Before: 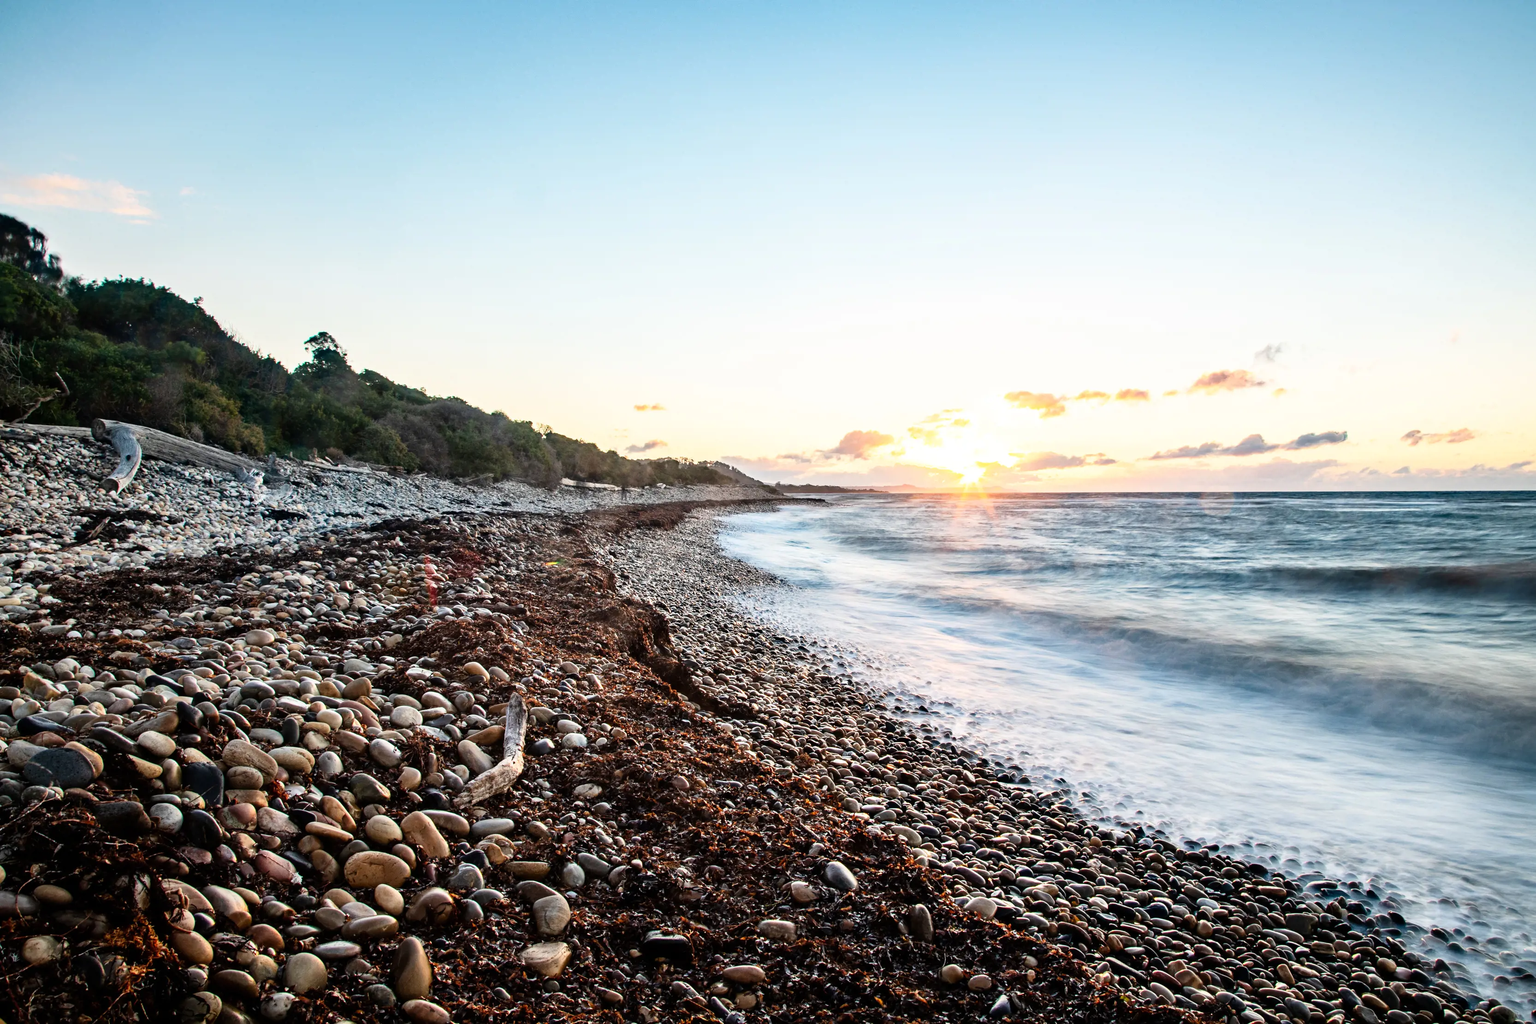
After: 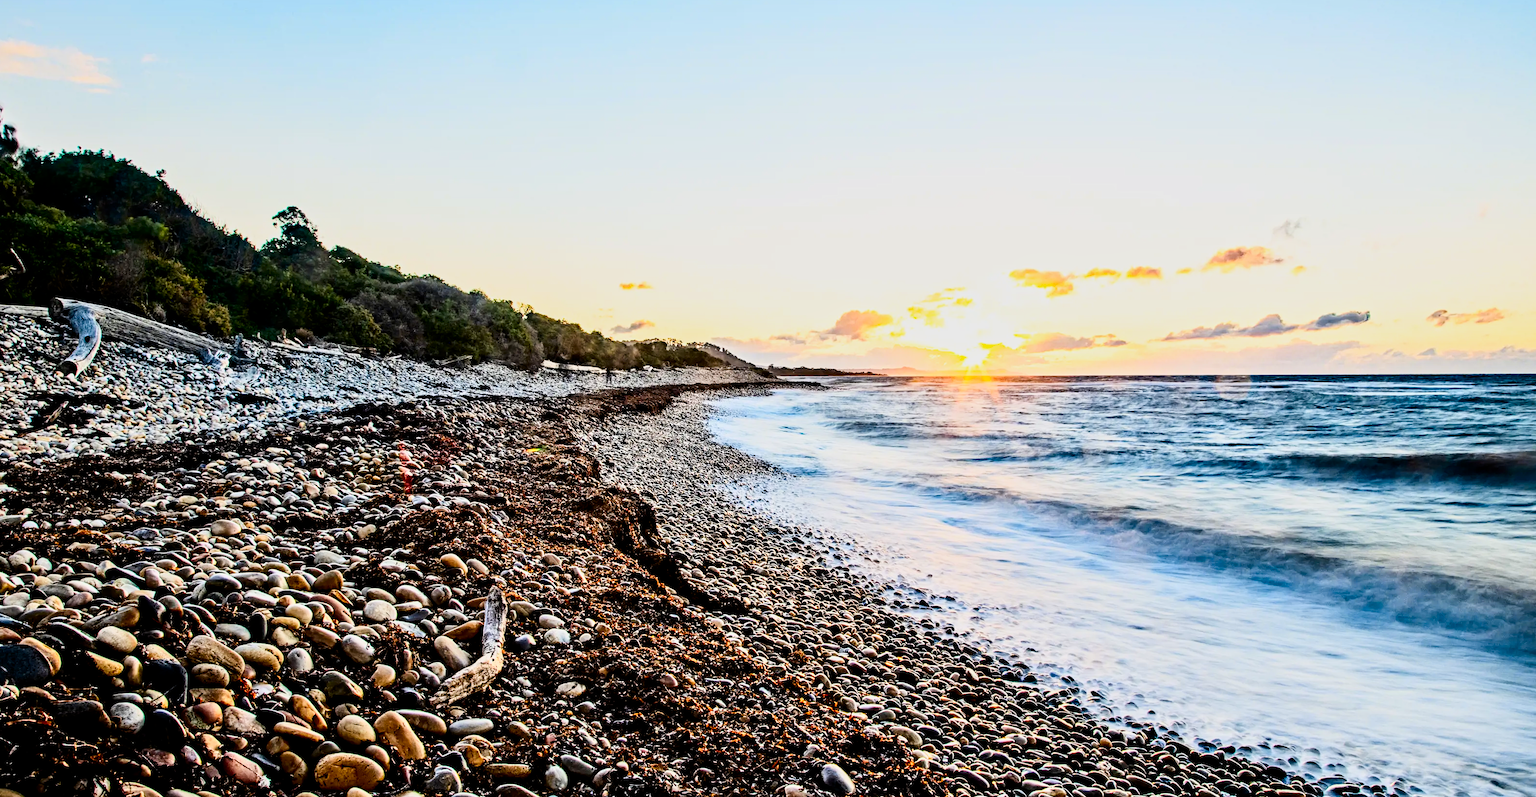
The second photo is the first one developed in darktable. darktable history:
color contrast: green-magenta contrast 0.8, blue-yellow contrast 1.1, unbound 0
contrast brightness saturation: contrast 0.26, brightness 0.02, saturation 0.87
contrast equalizer: octaves 7, y [[0.5, 0.542, 0.583, 0.625, 0.667, 0.708], [0.5 ×6], [0.5 ×6], [0 ×6], [0 ×6]]
crop and rotate: left 2.991%, top 13.302%, right 1.981%, bottom 12.636%
filmic rgb: black relative exposure -7.65 EV, white relative exposure 4.56 EV, hardness 3.61
